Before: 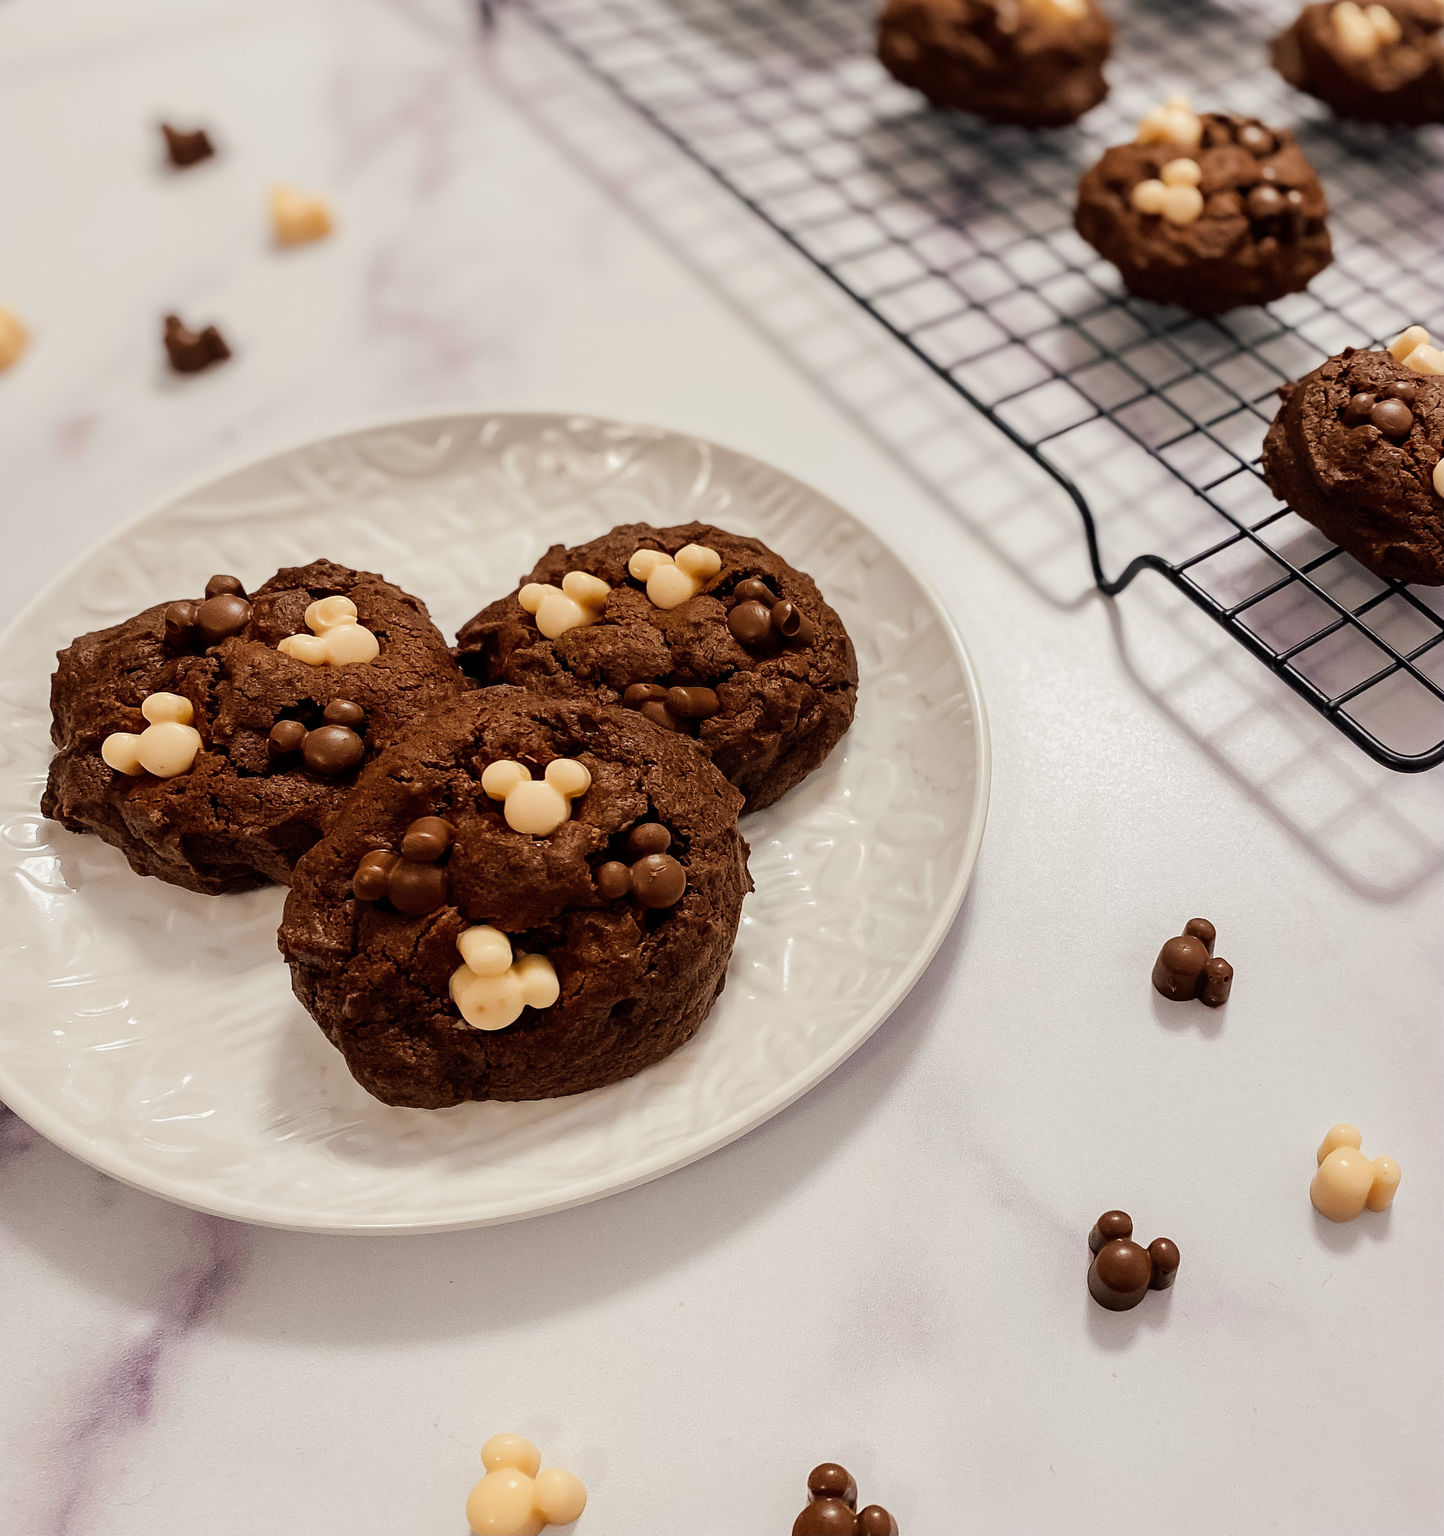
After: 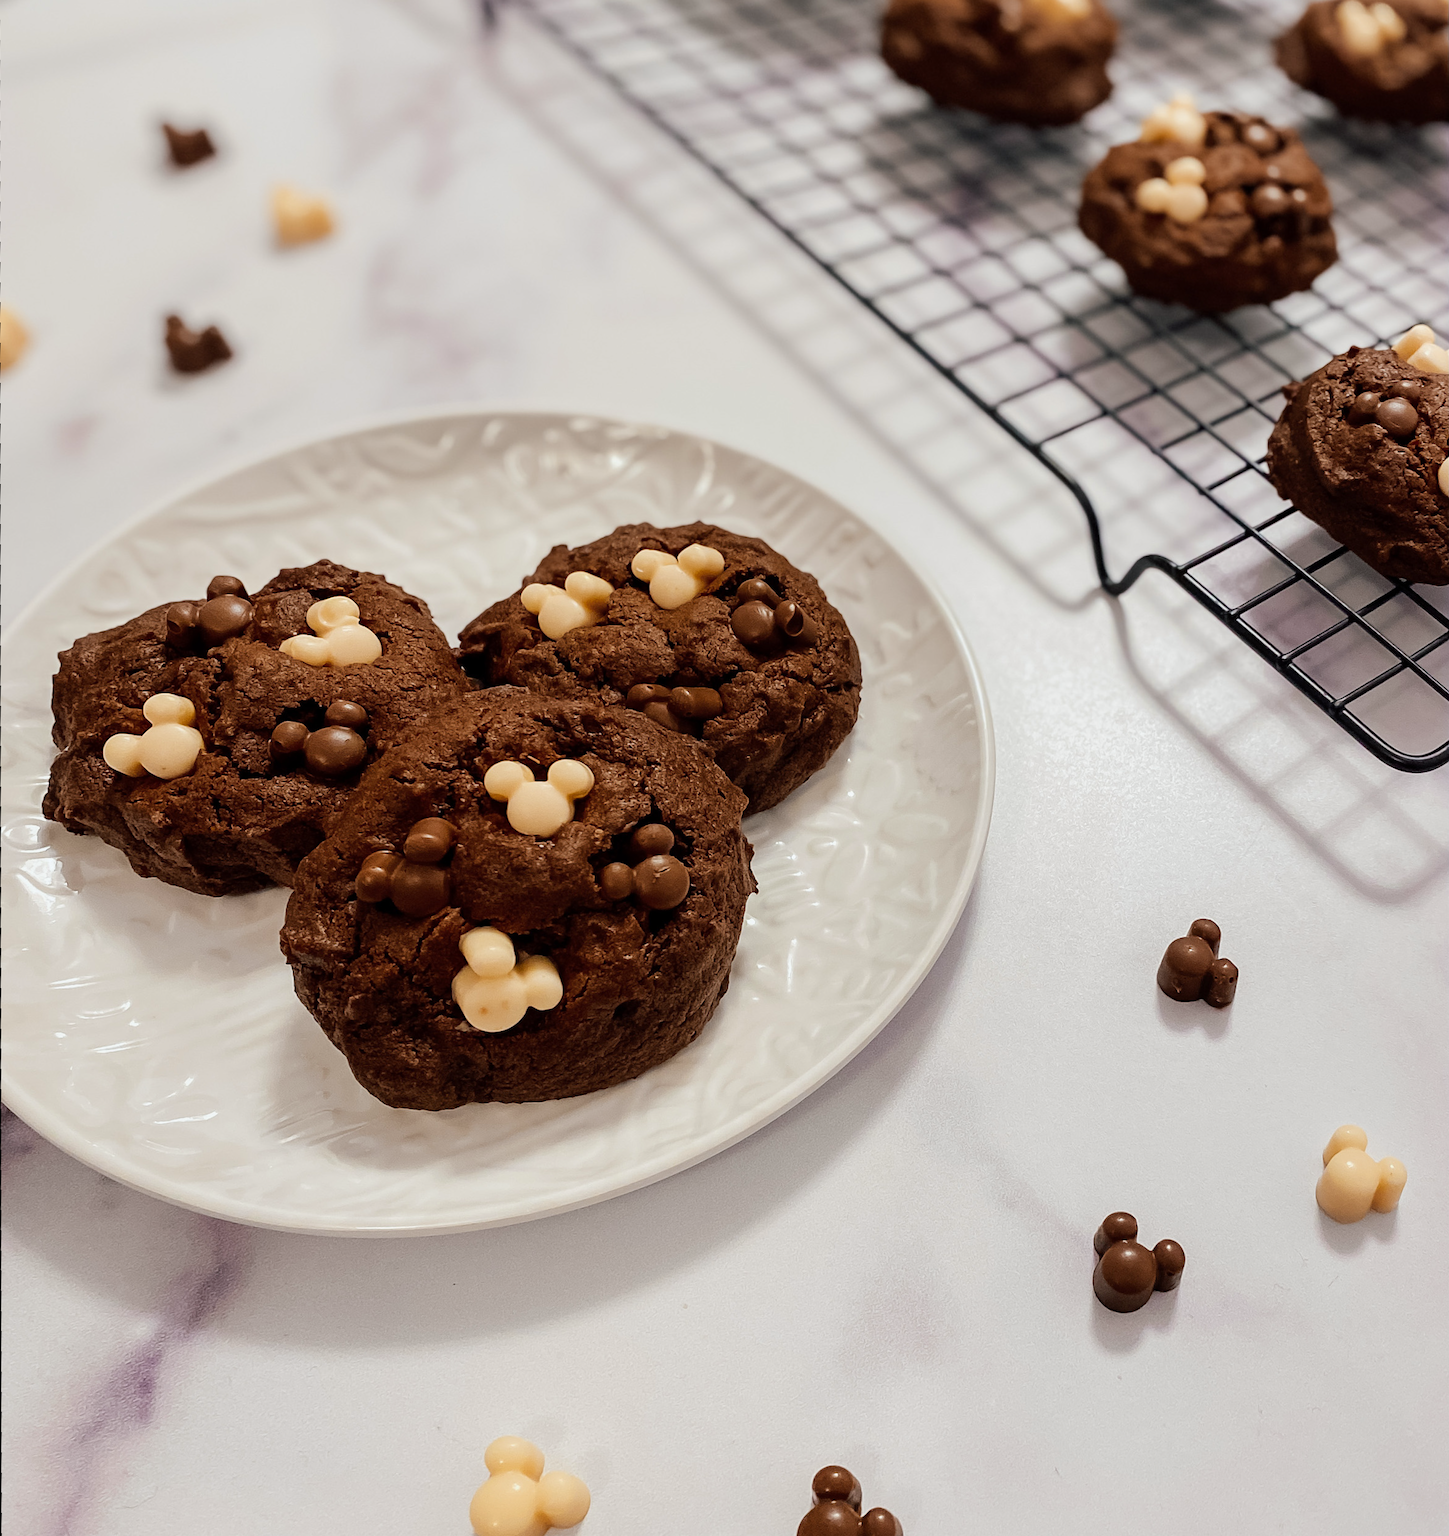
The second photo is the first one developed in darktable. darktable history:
rotate and perspective: rotation -1.75°, automatic cropping off
crop and rotate: angle -1.69°
exposure: compensate highlight preservation false
white balance: red 0.982, blue 1.018
tone equalizer: on, module defaults
